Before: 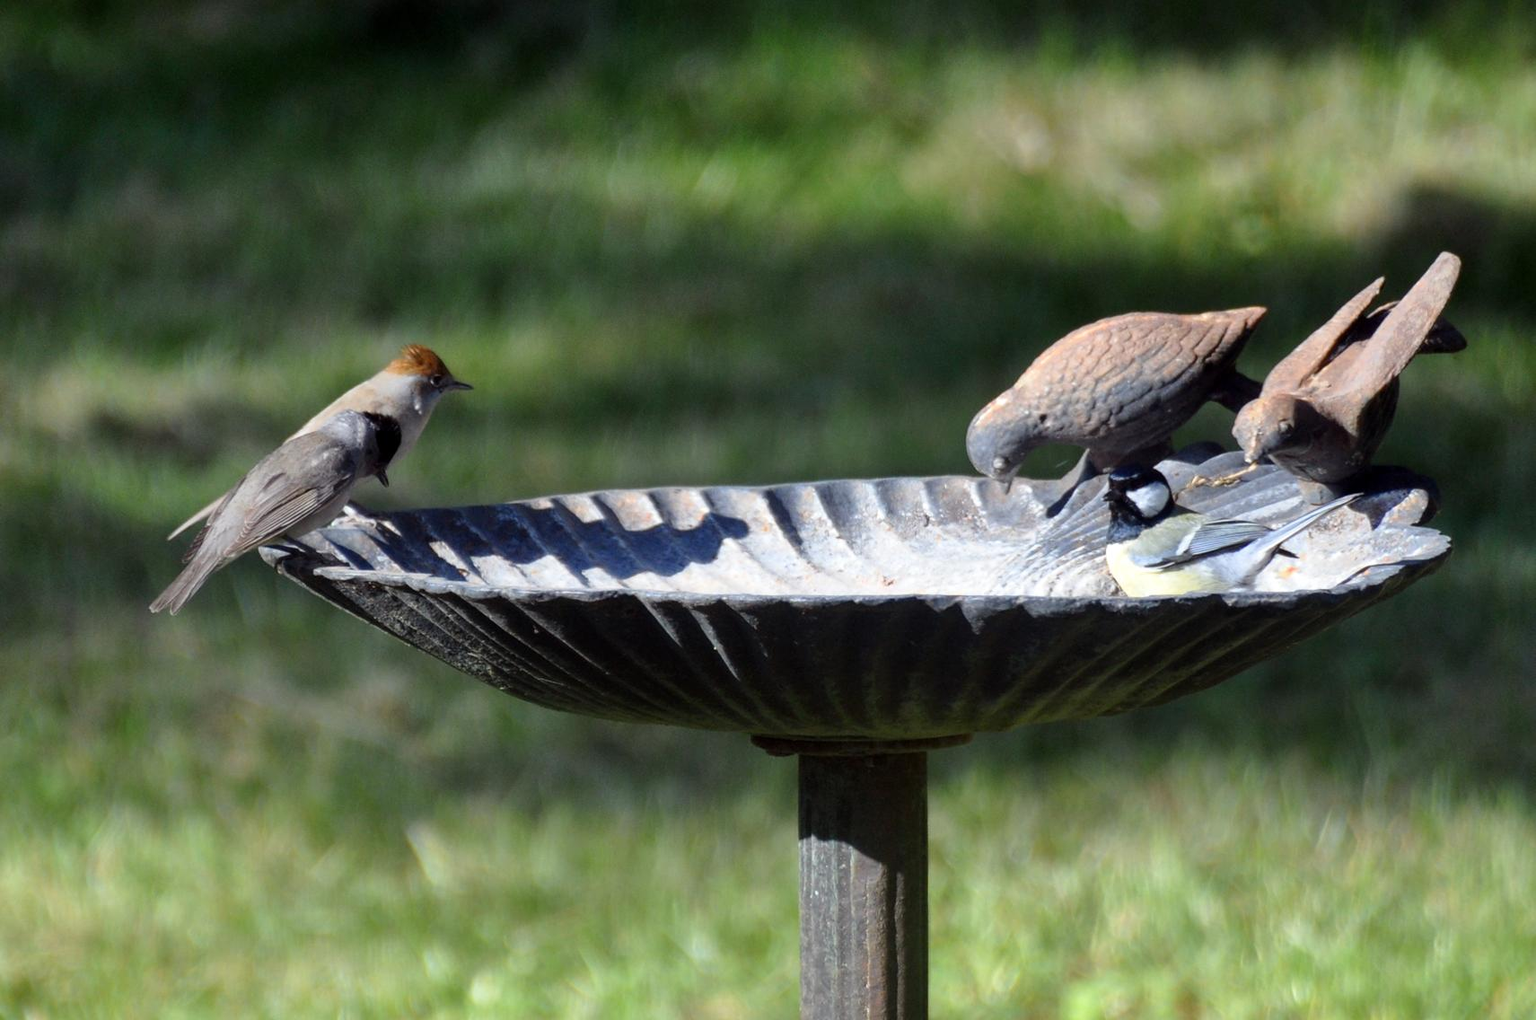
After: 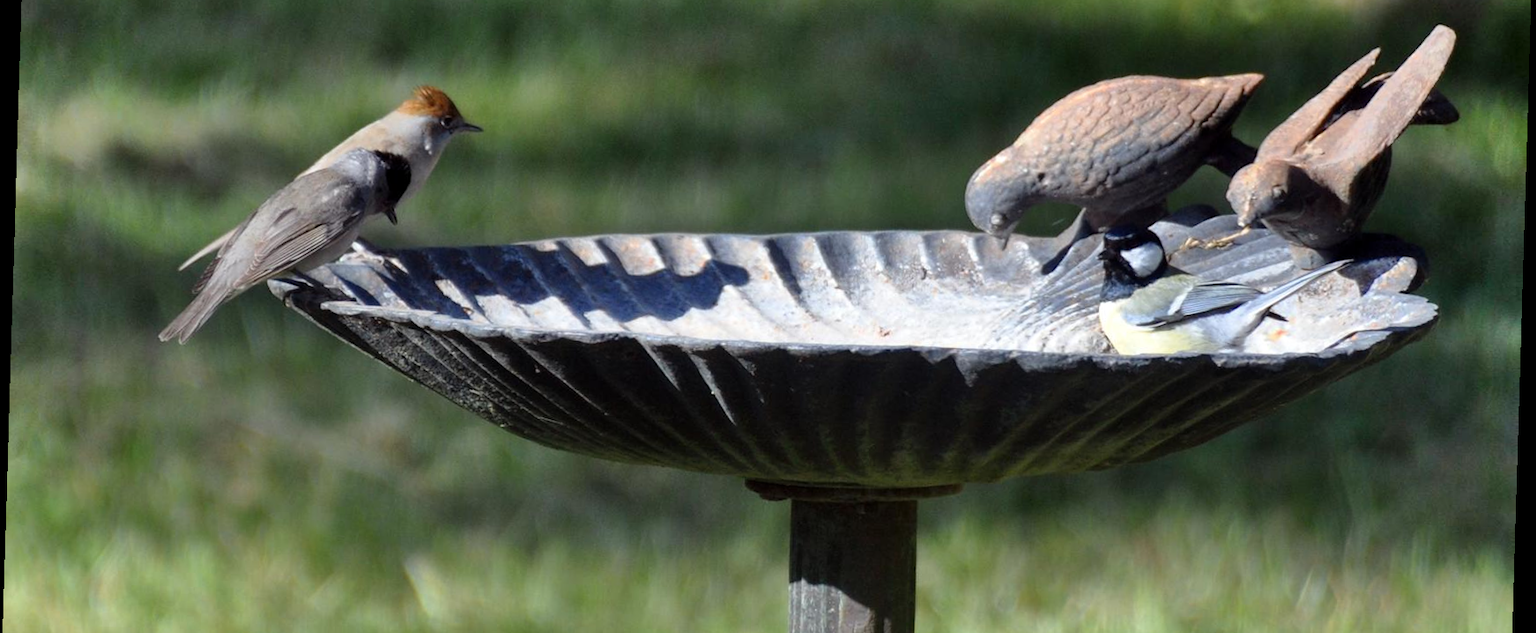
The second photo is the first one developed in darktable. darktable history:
crop and rotate: top 25.357%, bottom 13.942%
rotate and perspective: rotation 1.72°, automatic cropping off
shadows and highlights: low approximation 0.01, soften with gaussian
base curve: curves: ch0 [(0, 0) (0.303, 0.277) (1, 1)]
